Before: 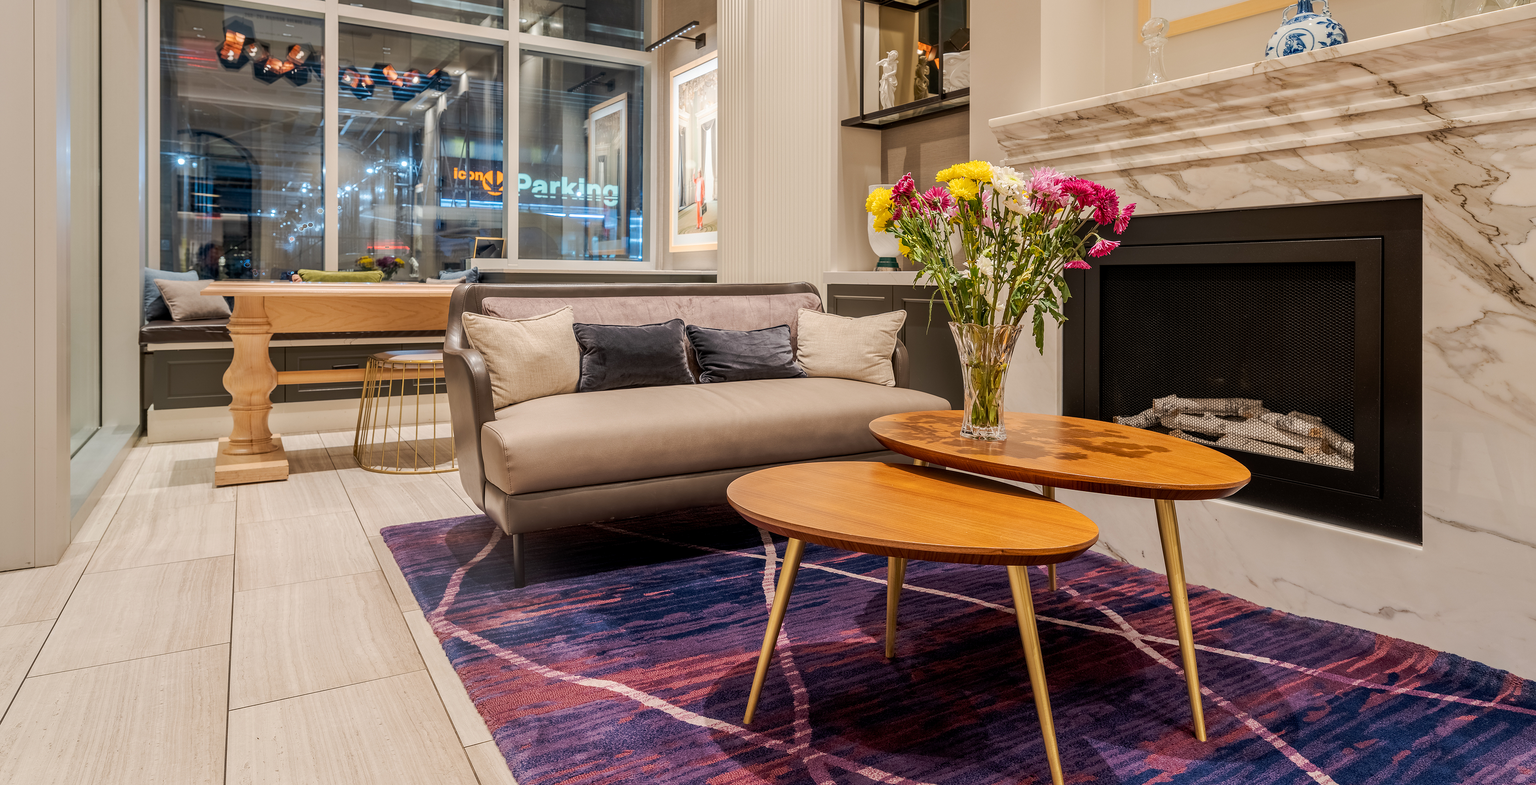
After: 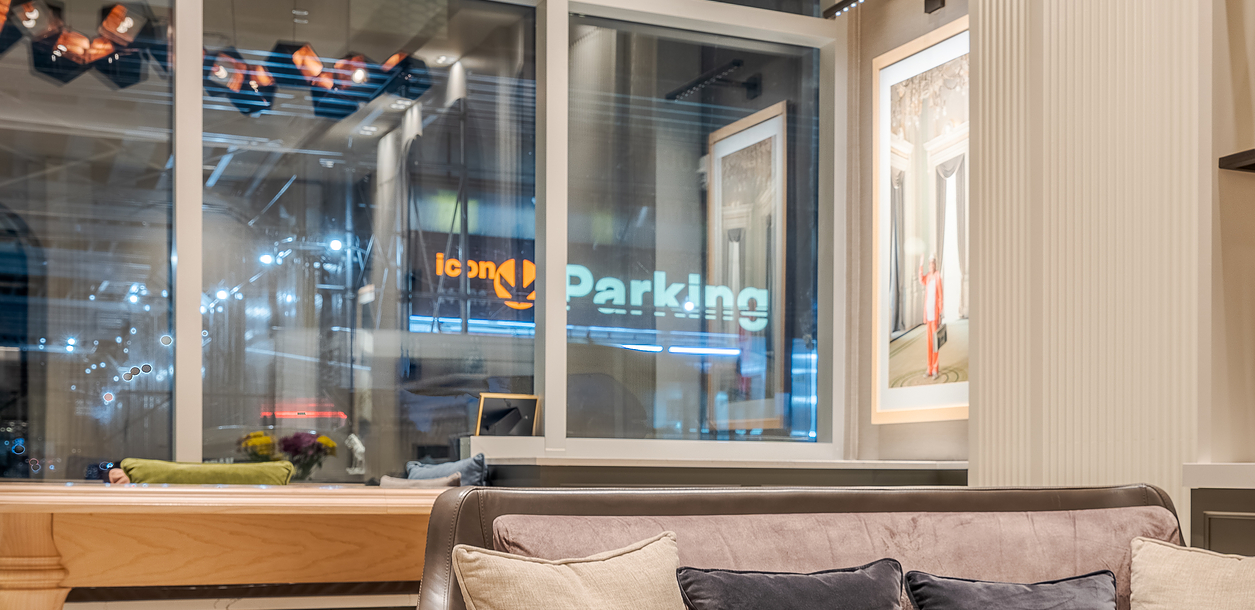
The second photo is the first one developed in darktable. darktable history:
crop: left 15.497%, top 5.447%, right 44.065%, bottom 56.09%
